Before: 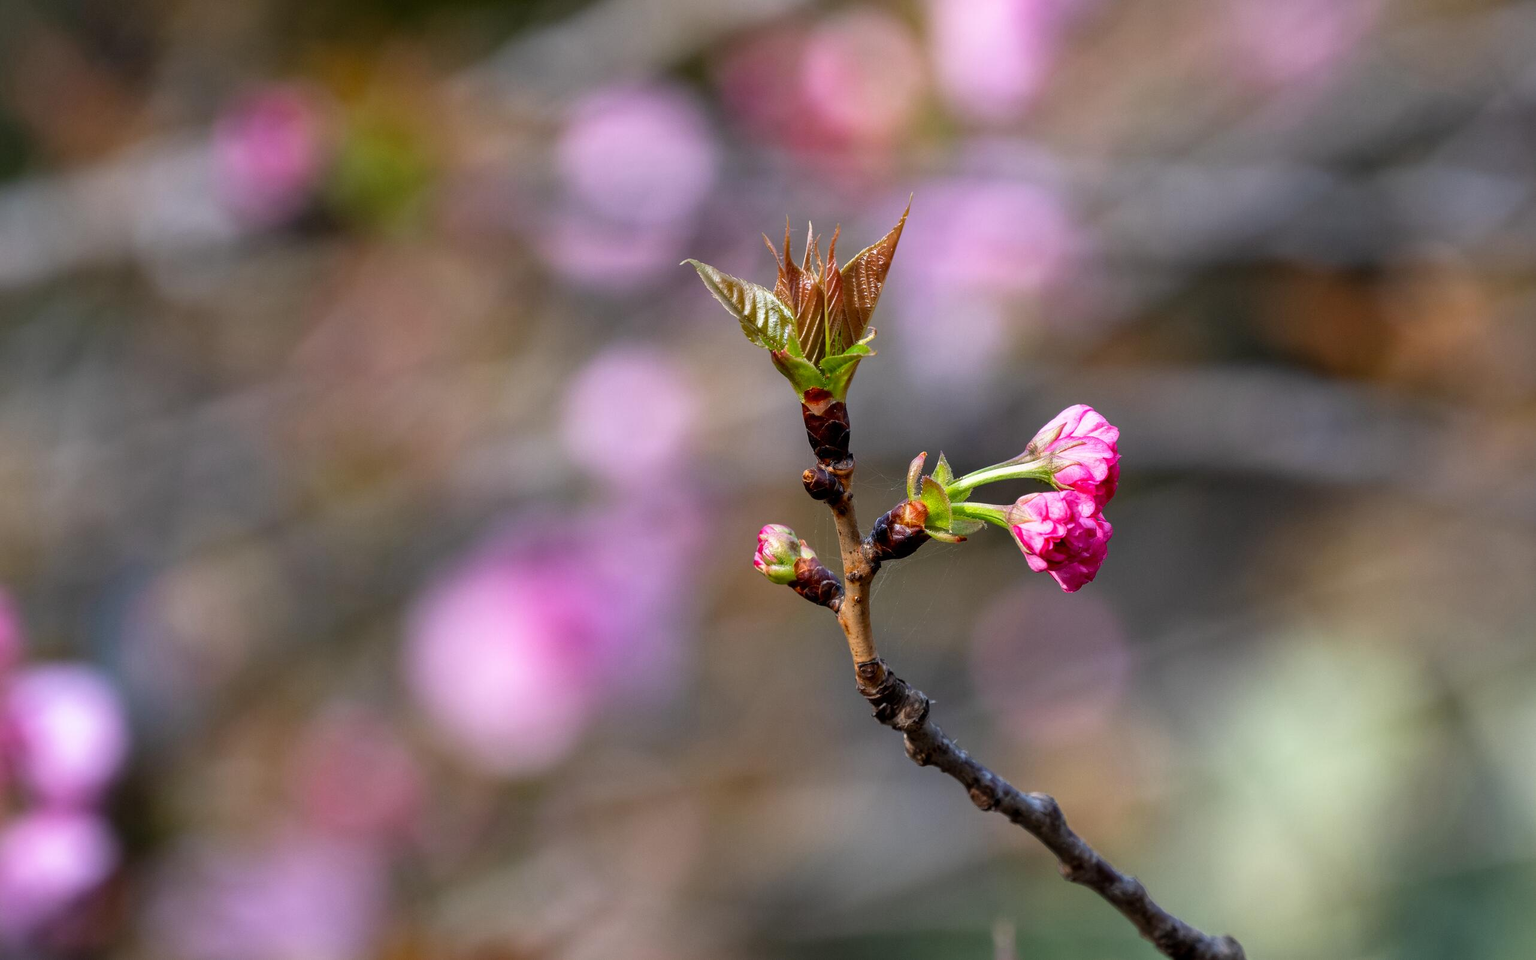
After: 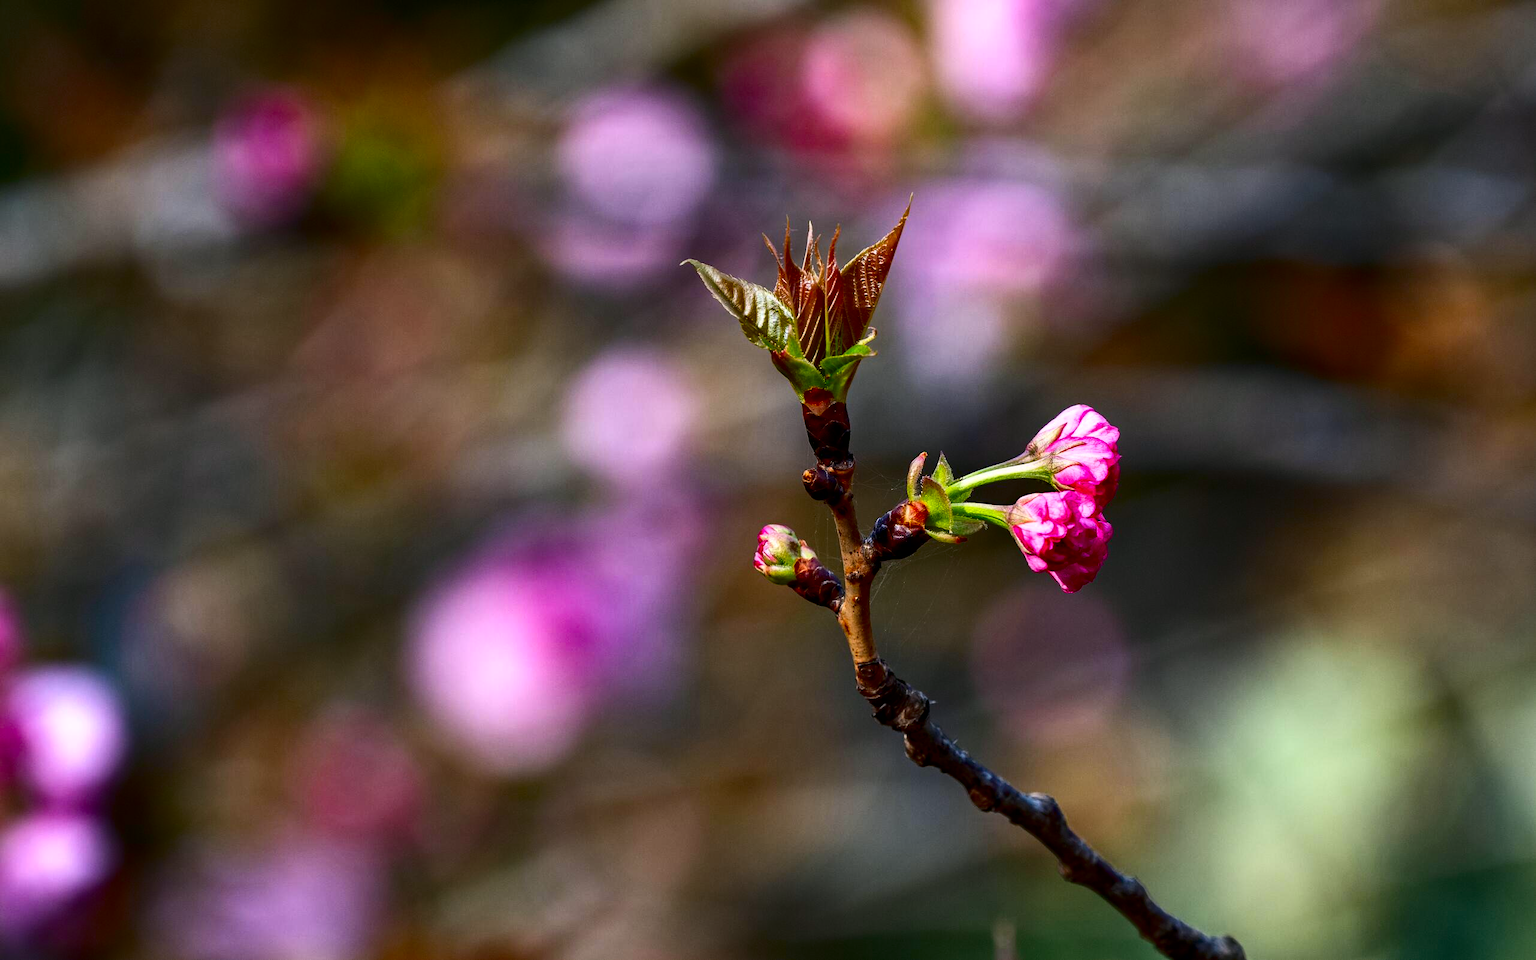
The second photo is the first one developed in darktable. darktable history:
shadows and highlights: radius 334.93, shadows 63.48, highlights 6.06, compress 87.7%, highlights color adjustment 39.73%, soften with gaussian
contrast brightness saturation: contrast 0.22, brightness -0.19, saturation 0.24
haze removal: compatibility mode true, adaptive false
